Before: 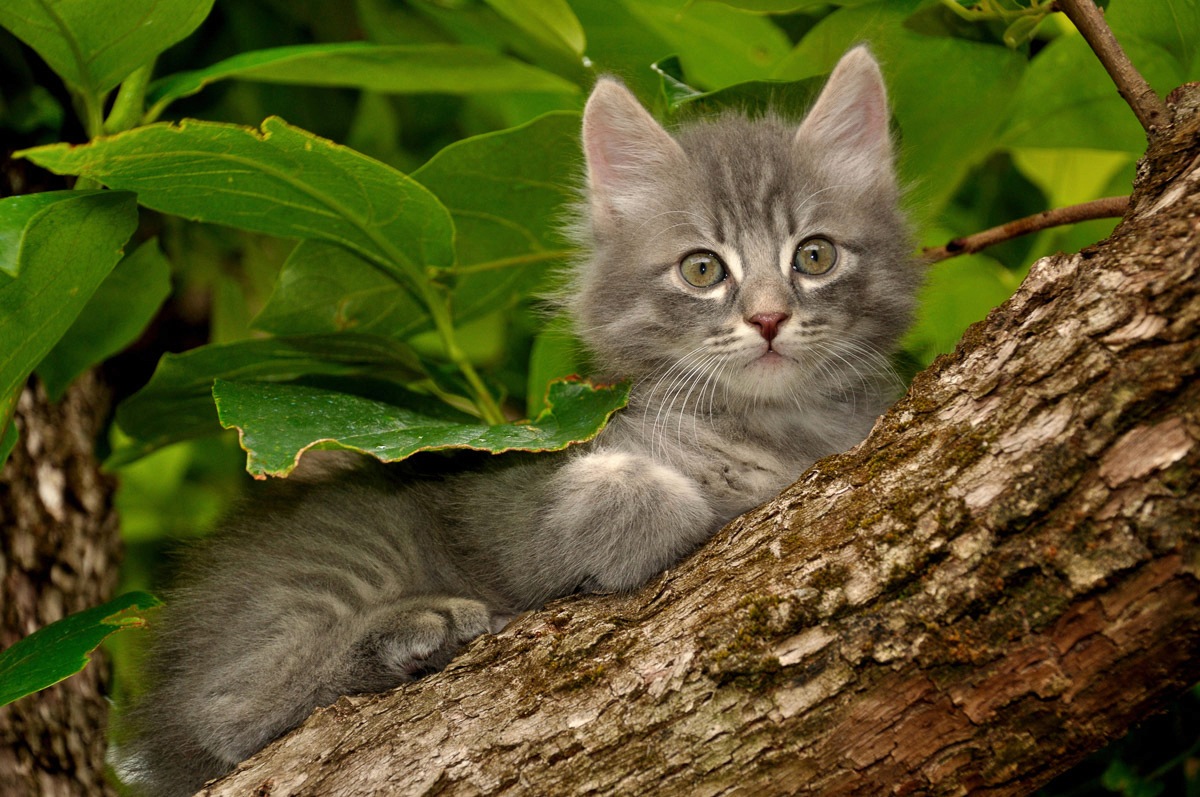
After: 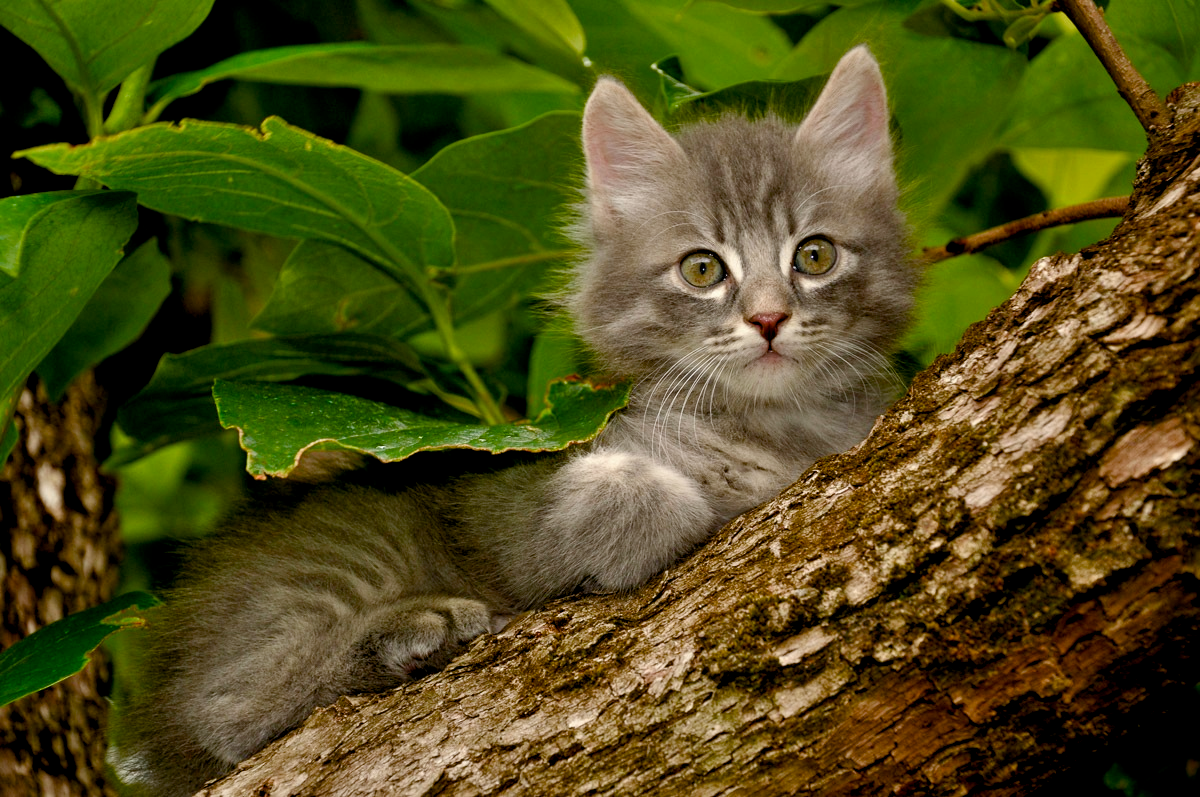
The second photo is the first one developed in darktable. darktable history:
color balance rgb: shadows lift › luminance -20.137%, global offset › luminance -0.899%, perceptual saturation grading › global saturation 14.504%, perceptual saturation grading › highlights -30.307%, perceptual saturation grading › shadows 51.578%
